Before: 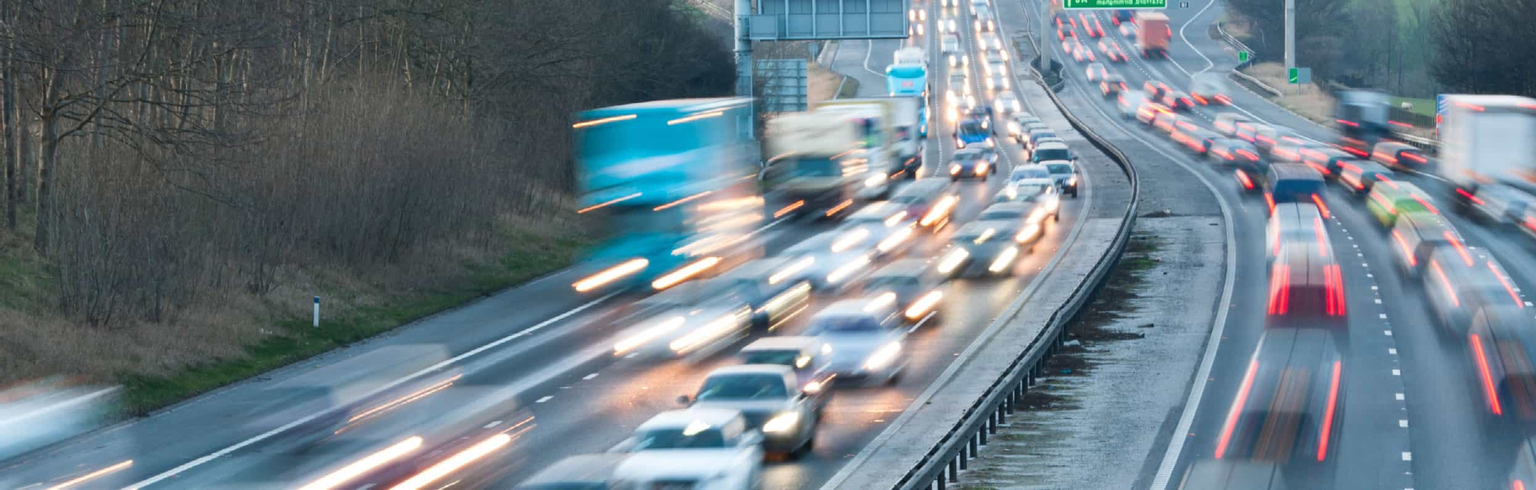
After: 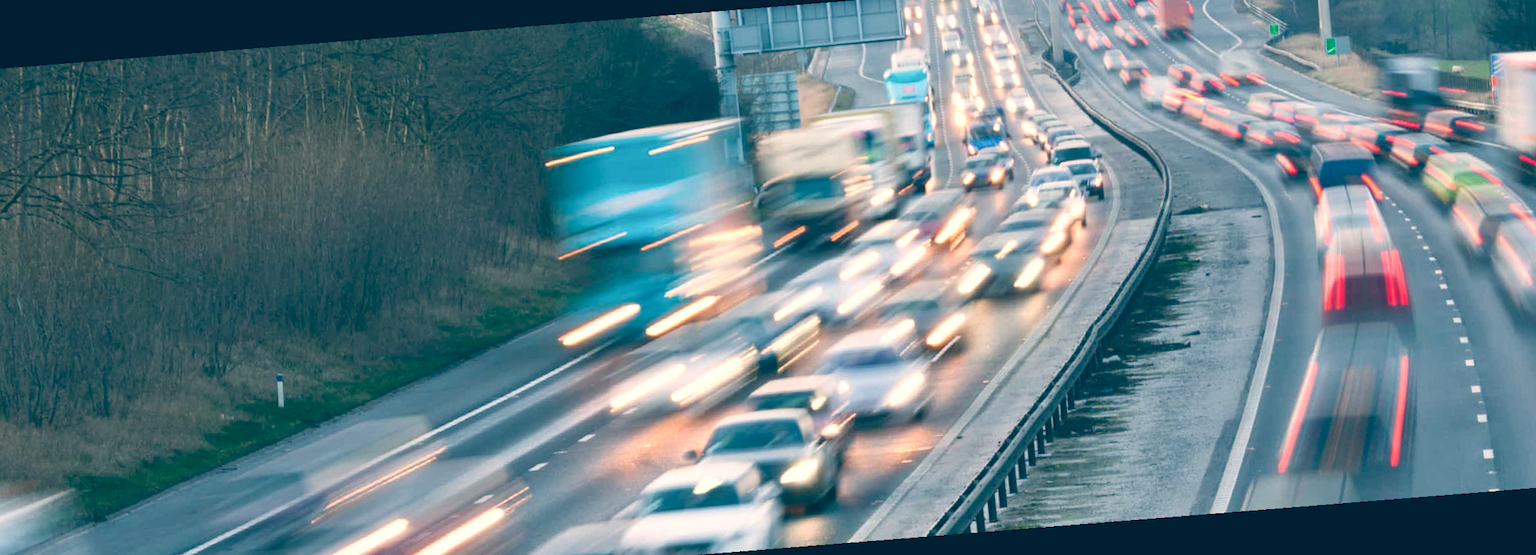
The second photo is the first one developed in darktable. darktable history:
rotate and perspective: rotation -4.57°, crop left 0.054, crop right 0.944, crop top 0.087, crop bottom 0.914
color balance: lift [1.006, 0.985, 1.002, 1.015], gamma [1, 0.953, 1.008, 1.047], gain [1.076, 1.13, 1.004, 0.87]
